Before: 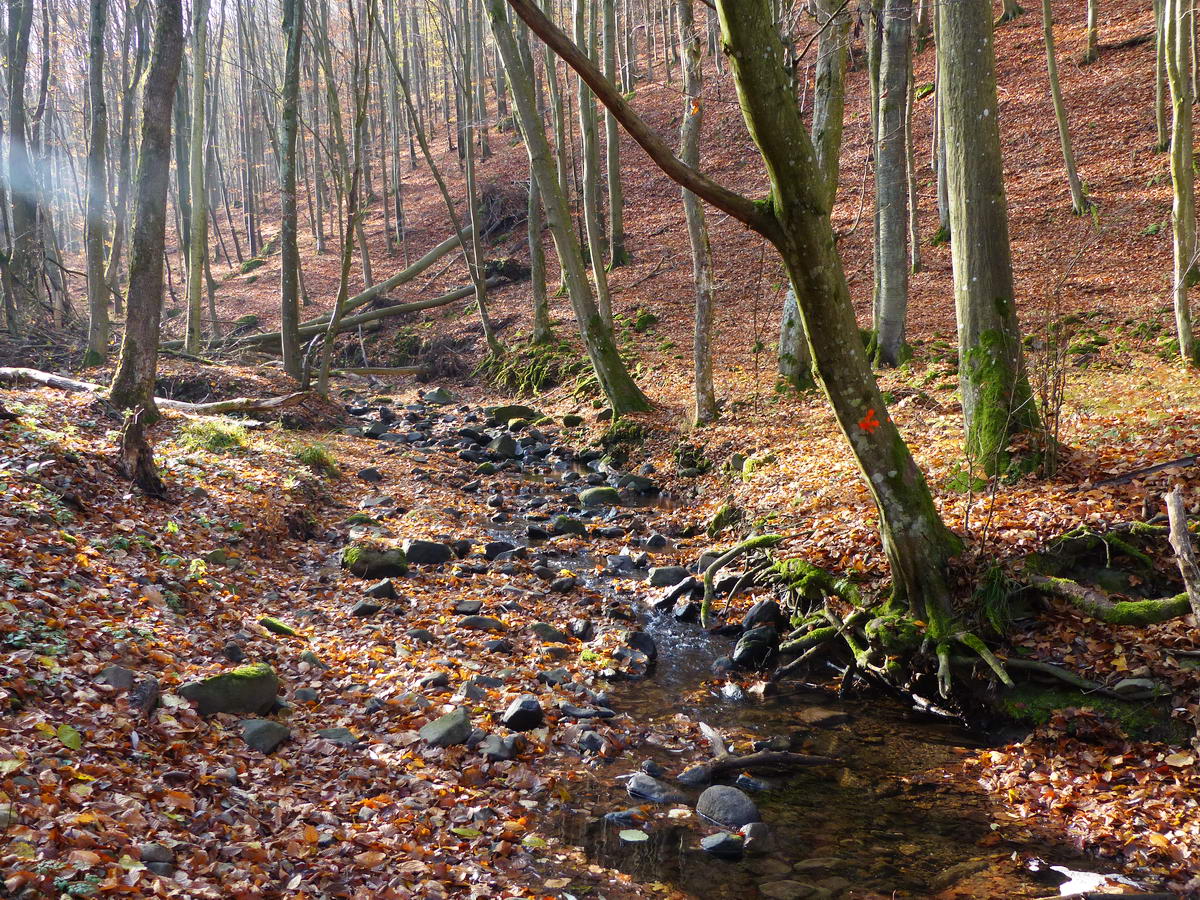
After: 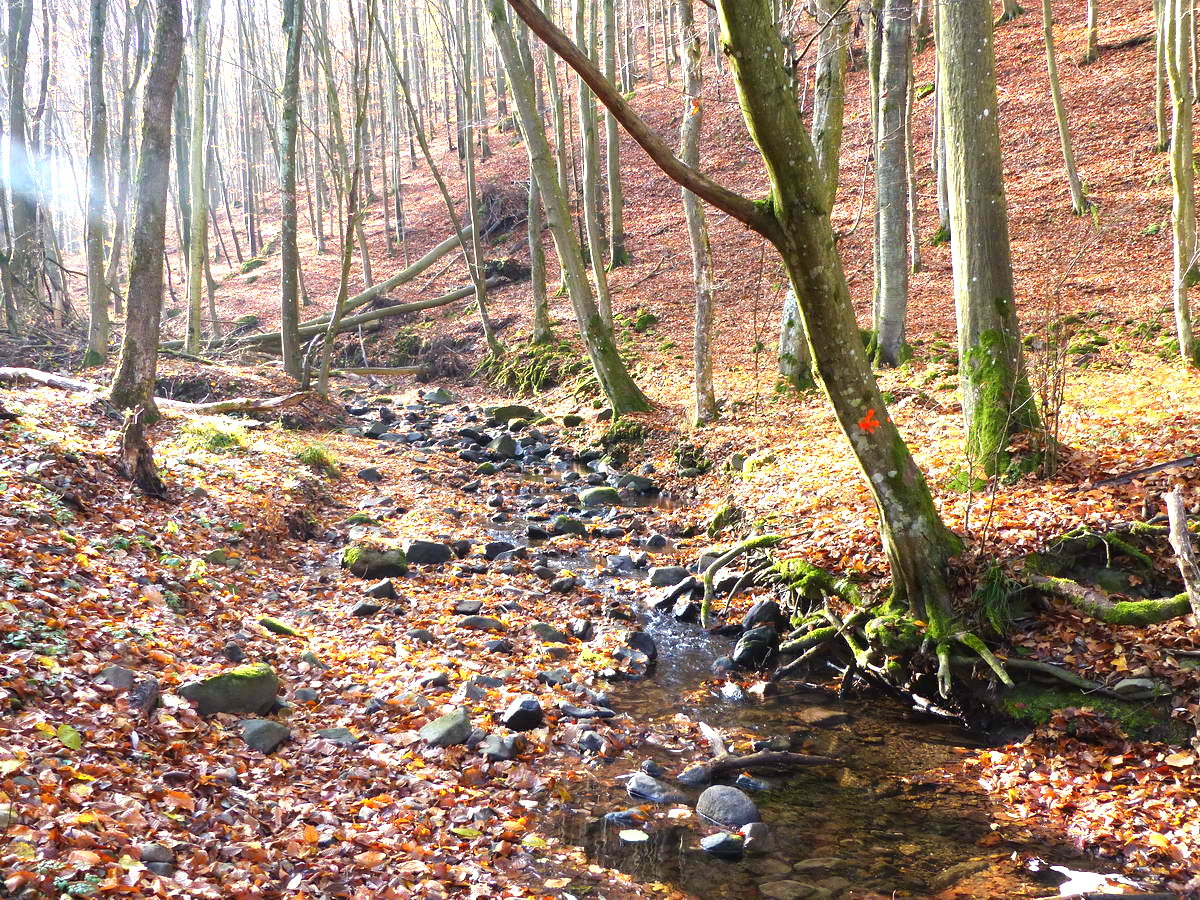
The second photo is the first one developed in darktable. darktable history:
exposure: exposure 1.167 EV, compensate highlight preservation false
